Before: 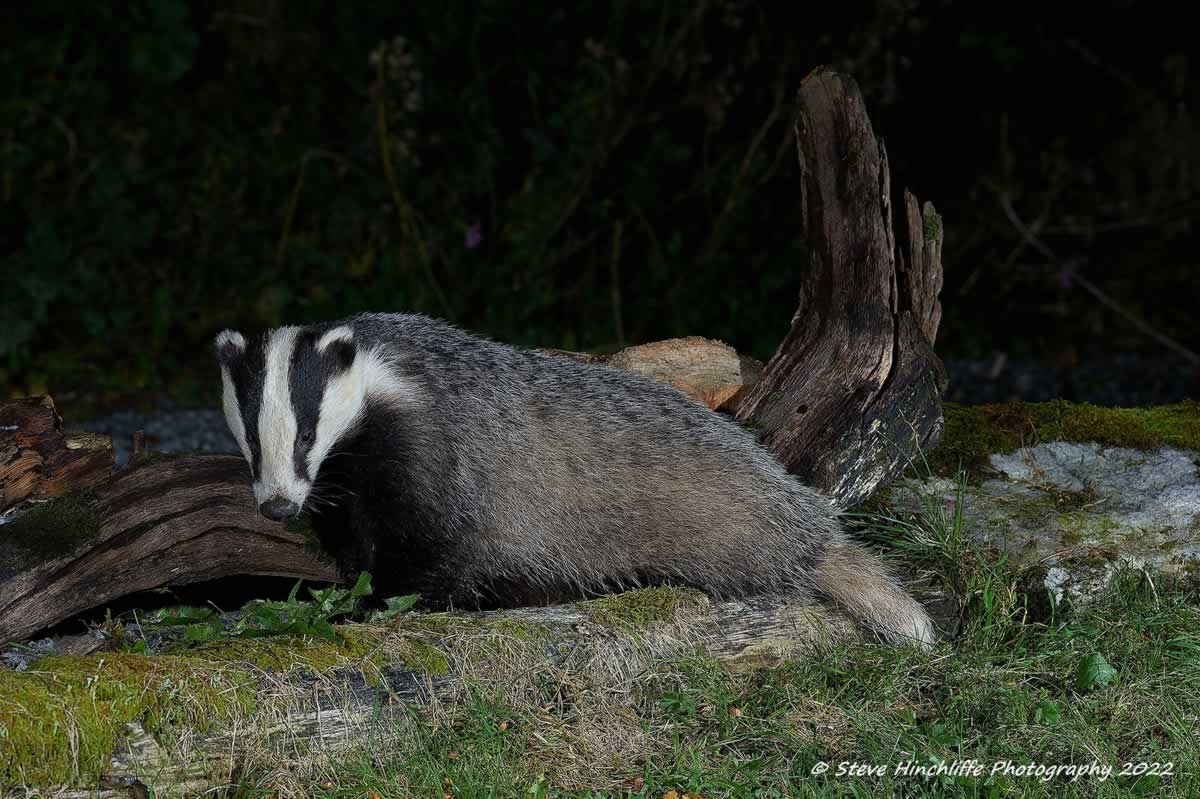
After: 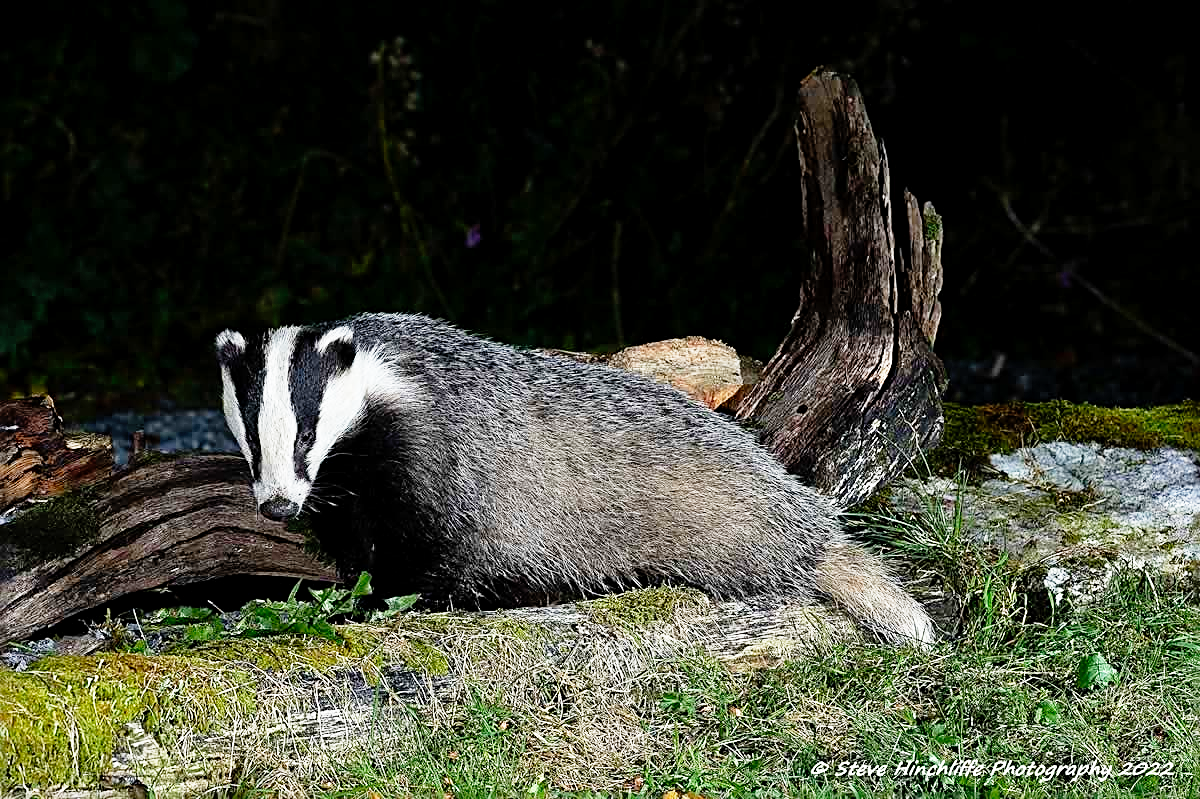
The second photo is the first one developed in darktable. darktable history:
exposure: black level correction 0.002, exposure 0.15 EV, compensate highlight preservation false
base curve: curves: ch0 [(0, 0) (0.012, 0.01) (0.073, 0.168) (0.31, 0.711) (0.645, 0.957) (1, 1)], preserve colors none
sharpen: radius 2.584, amount 0.688
